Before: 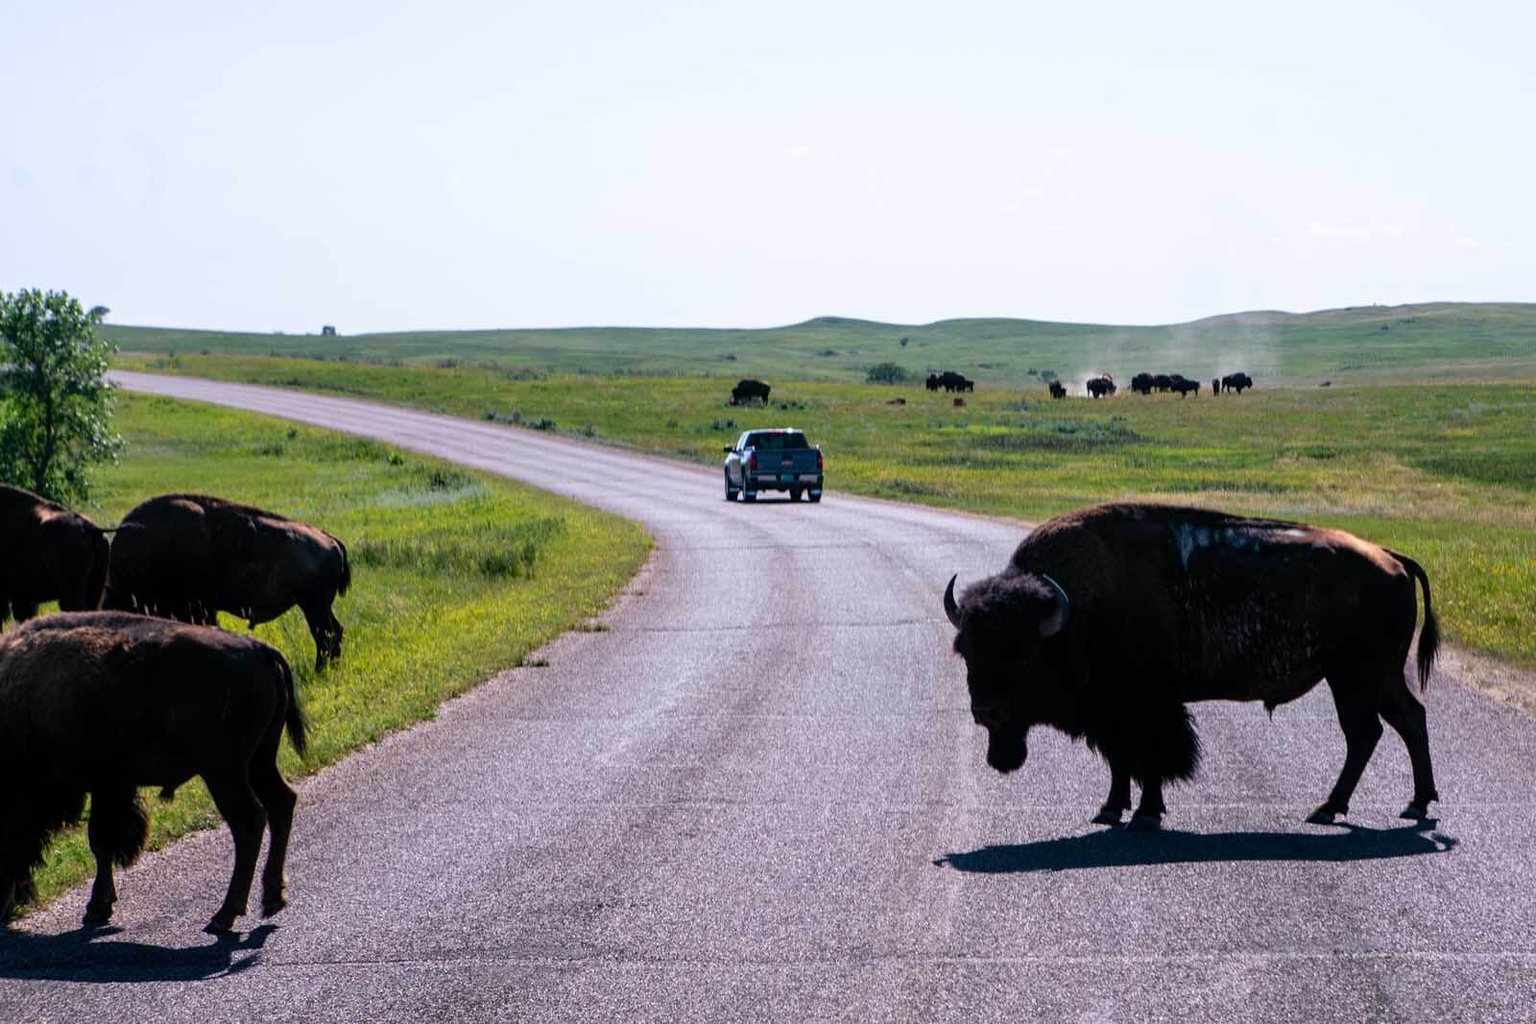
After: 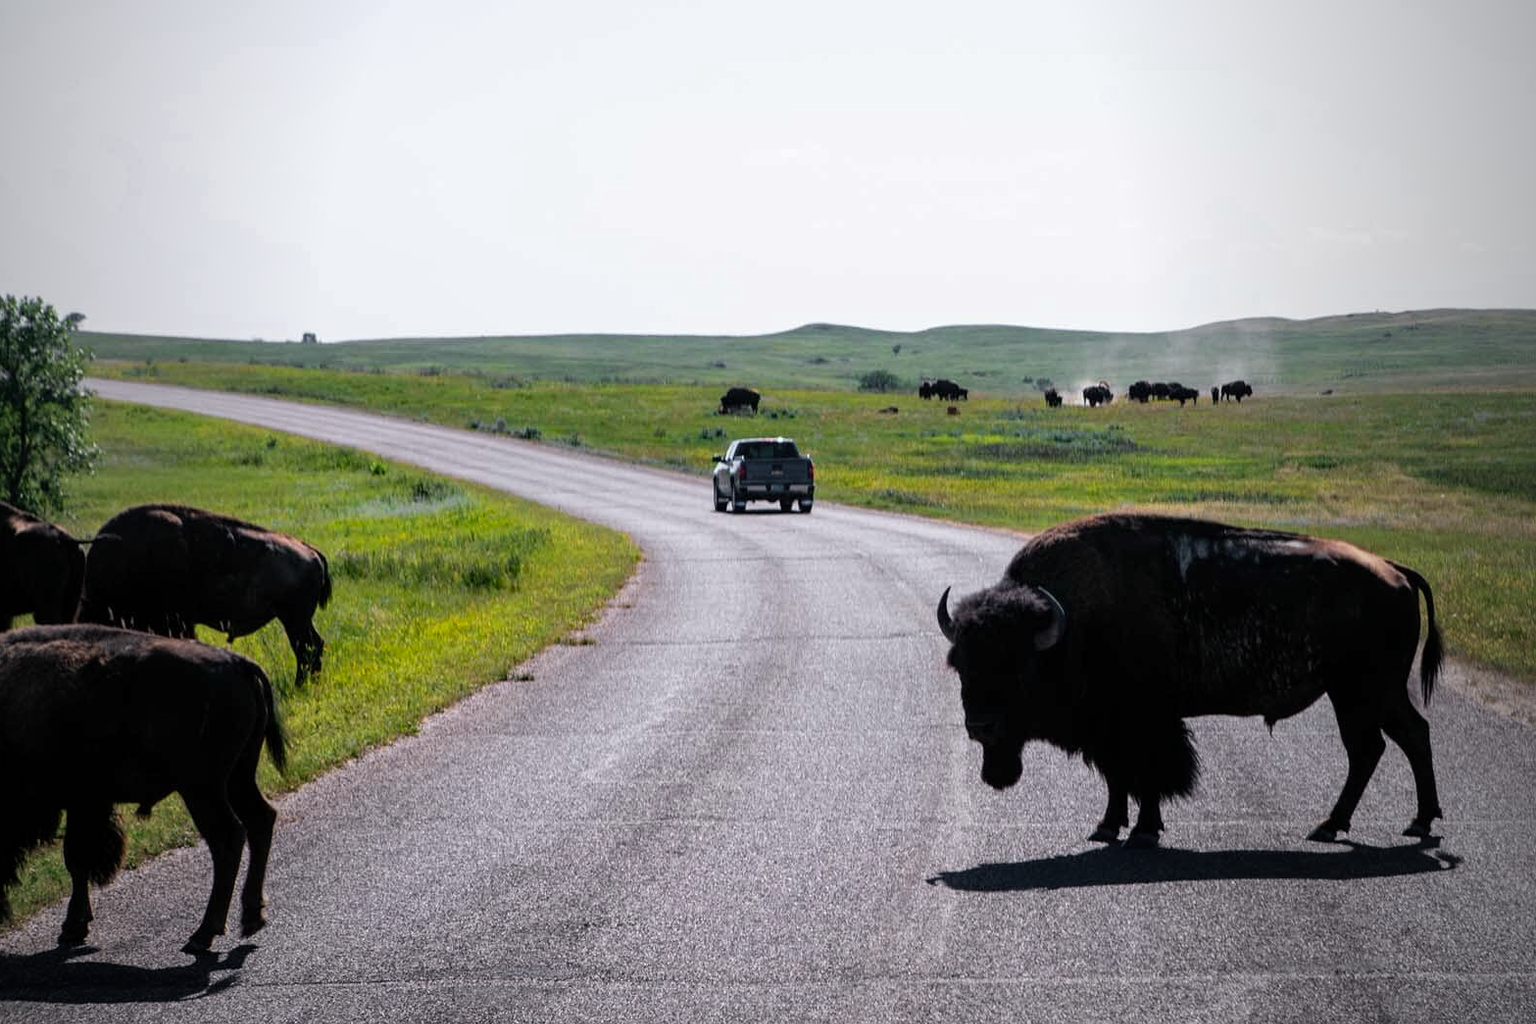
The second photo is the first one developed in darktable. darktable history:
crop: left 1.743%, right 0.268%, bottom 2.011%
color zones: curves: ch1 [(0.25, 0.61) (0.75, 0.248)]
contrast brightness saturation: contrast 0.01, saturation -0.05
vignetting: fall-off start 72.14%, fall-off radius 108.07%, brightness -0.713, saturation -0.488, center (-0.054, -0.359), width/height ratio 0.729
